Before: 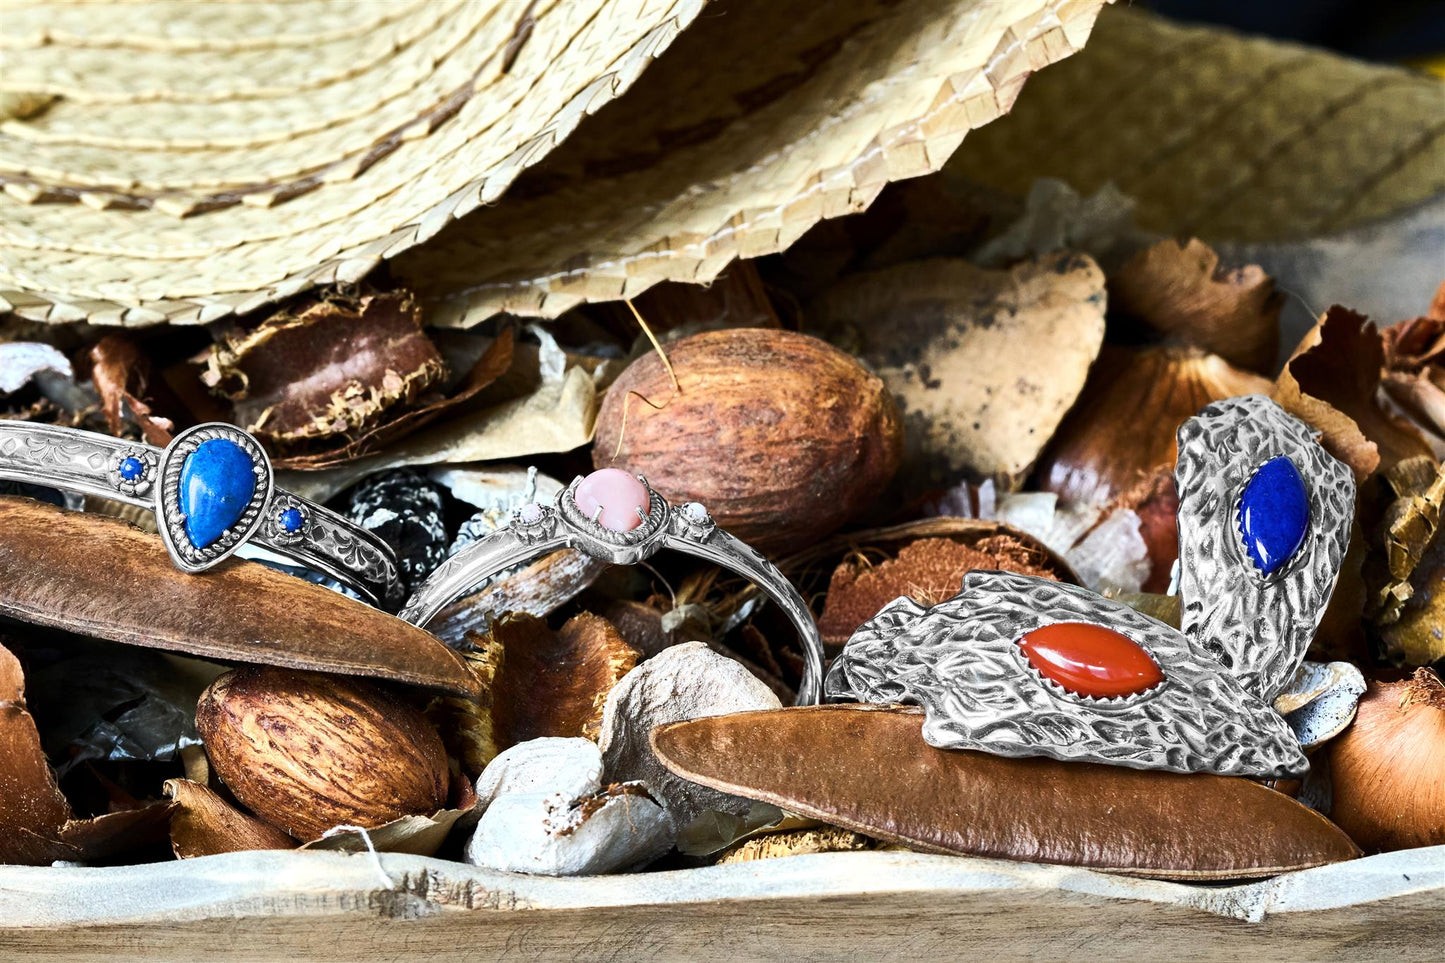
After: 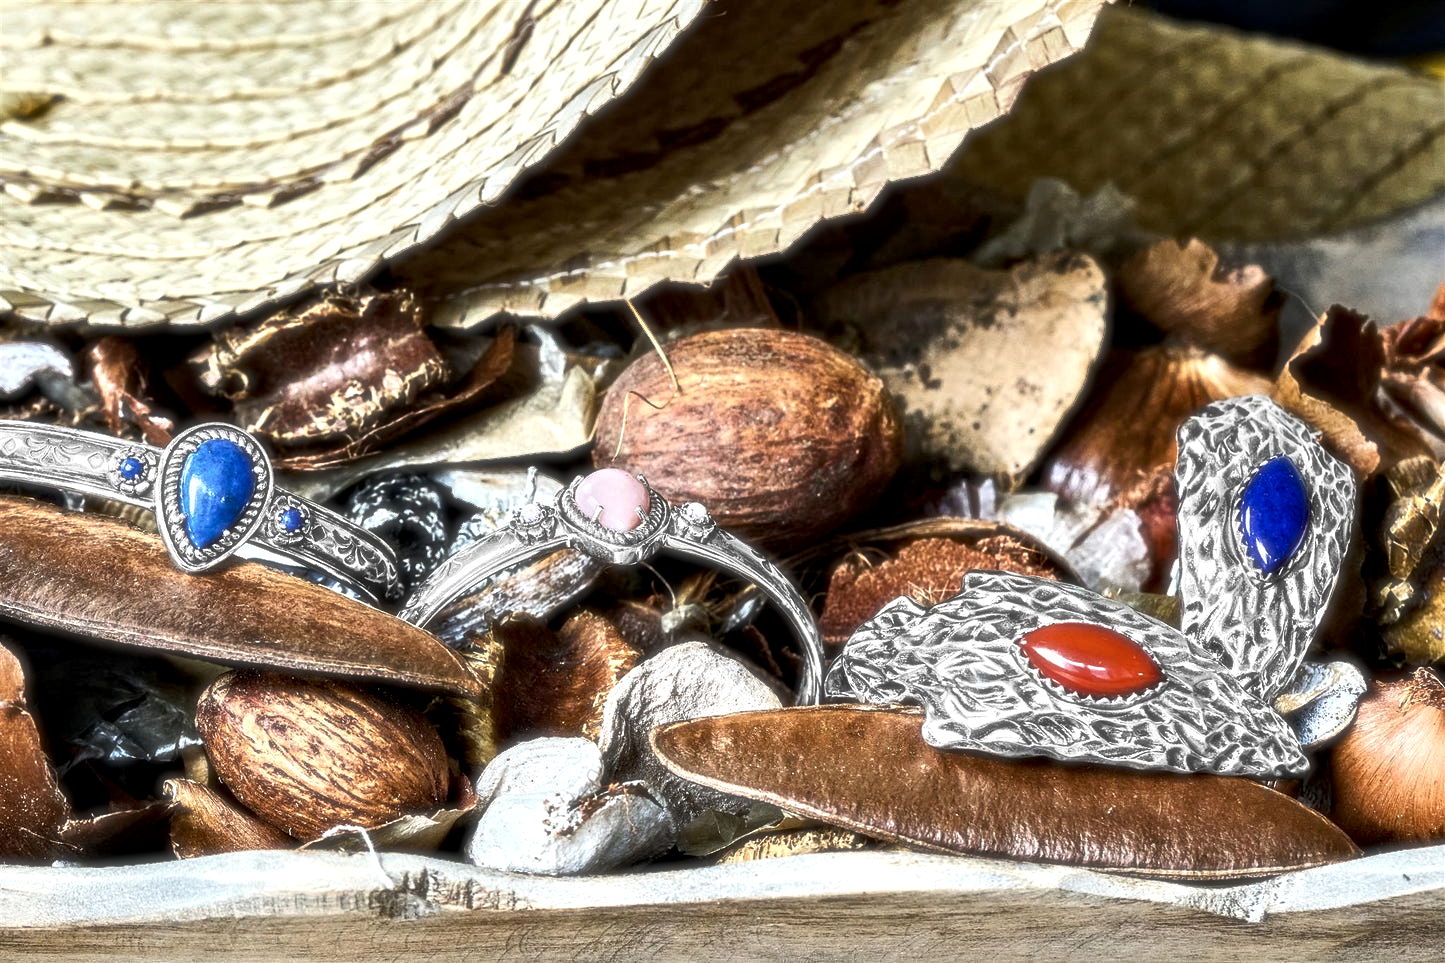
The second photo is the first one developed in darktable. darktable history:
contrast equalizer: octaves 7, y [[0.5, 0.542, 0.583, 0.625, 0.667, 0.708], [0.5 ×6], [0.5 ×6], [0 ×6], [0 ×6]]
soften: size 19.52%, mix 20.32%
